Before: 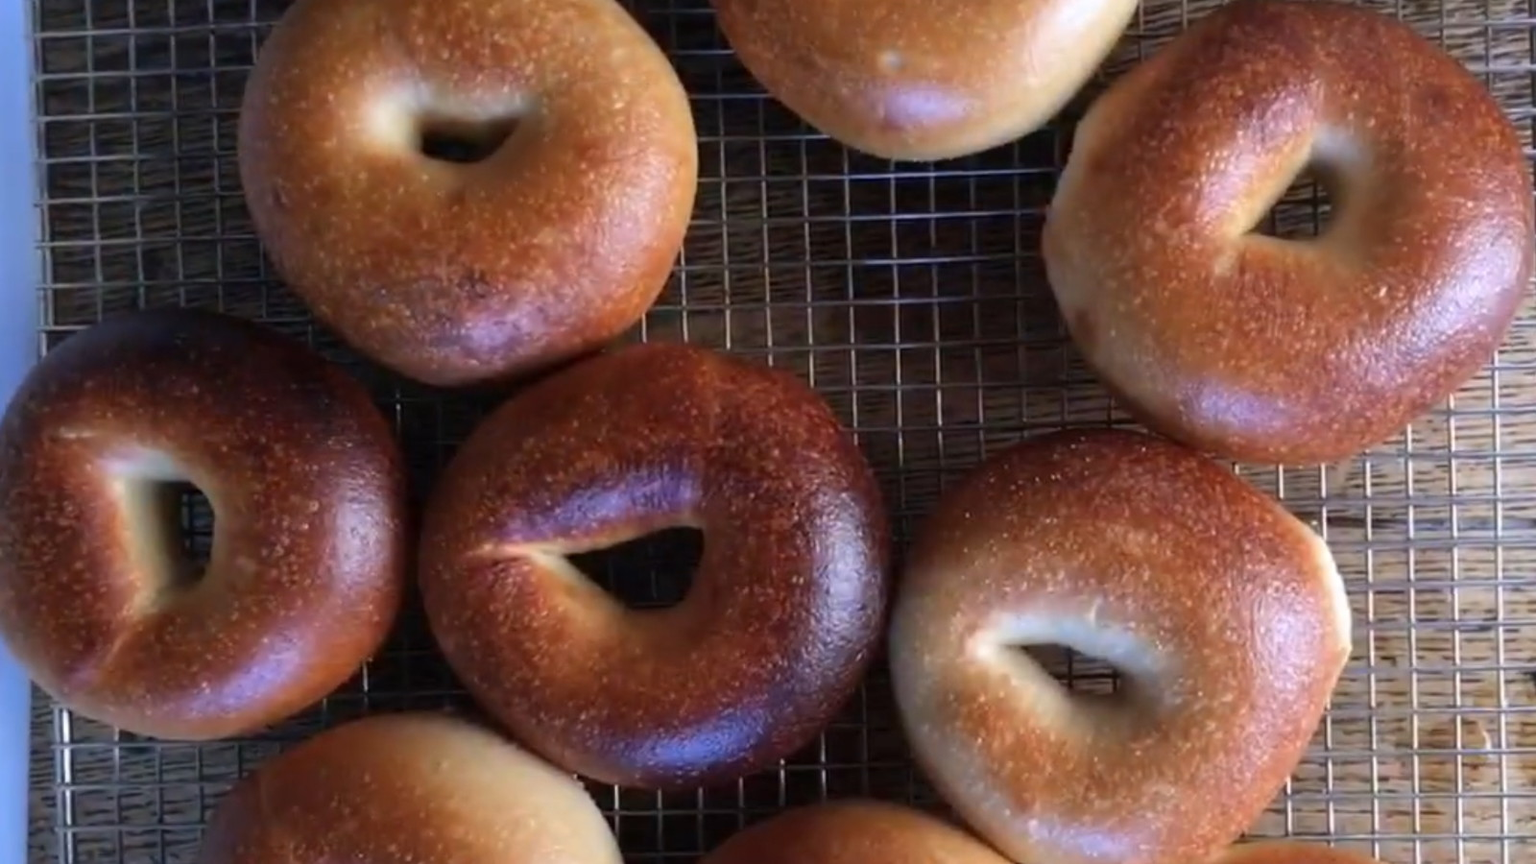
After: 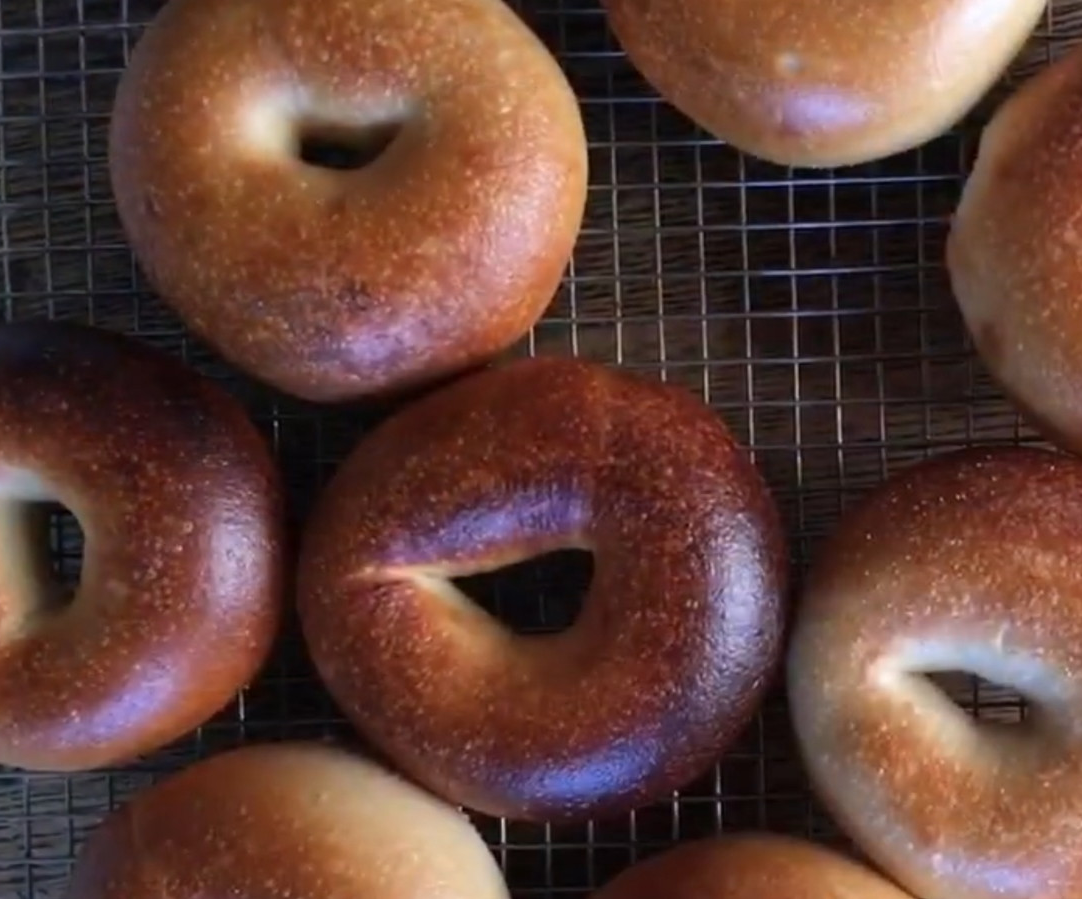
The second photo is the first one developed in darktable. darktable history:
crop and rotate: left 8.704%, right 23.65%
